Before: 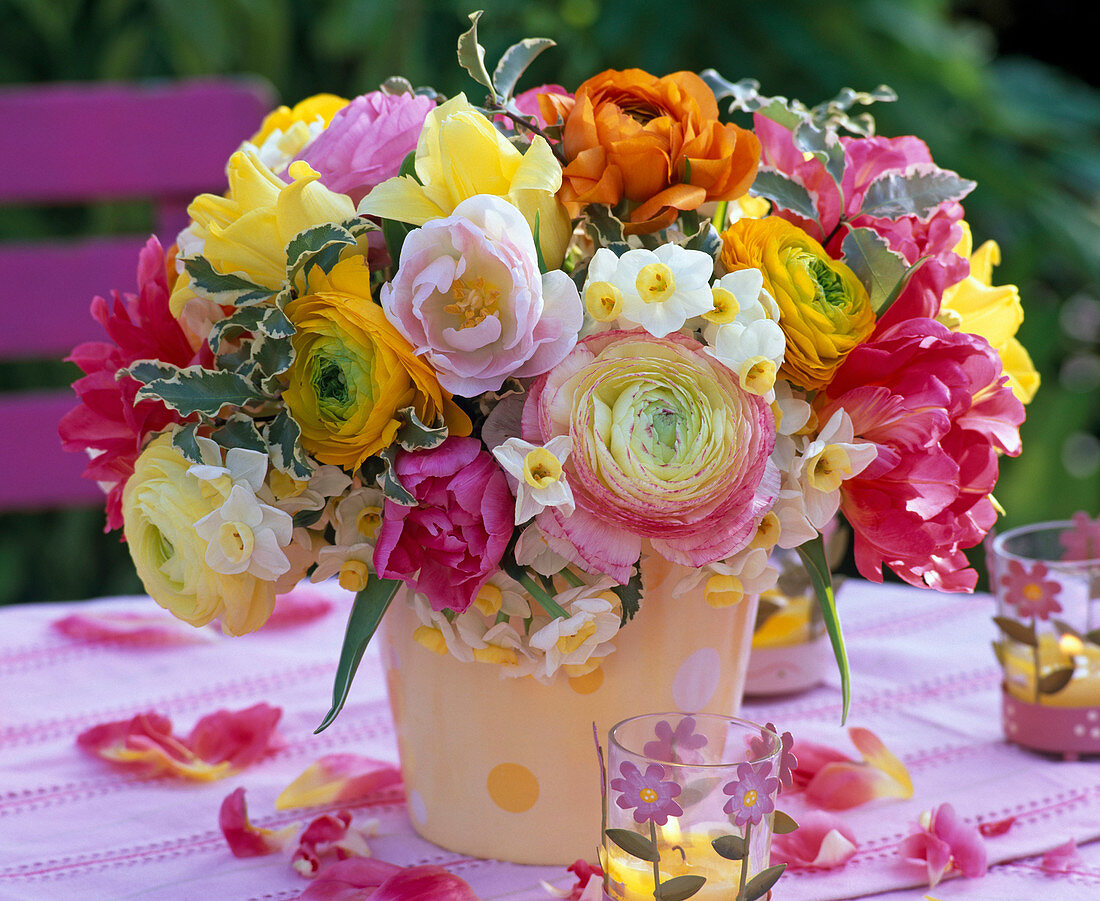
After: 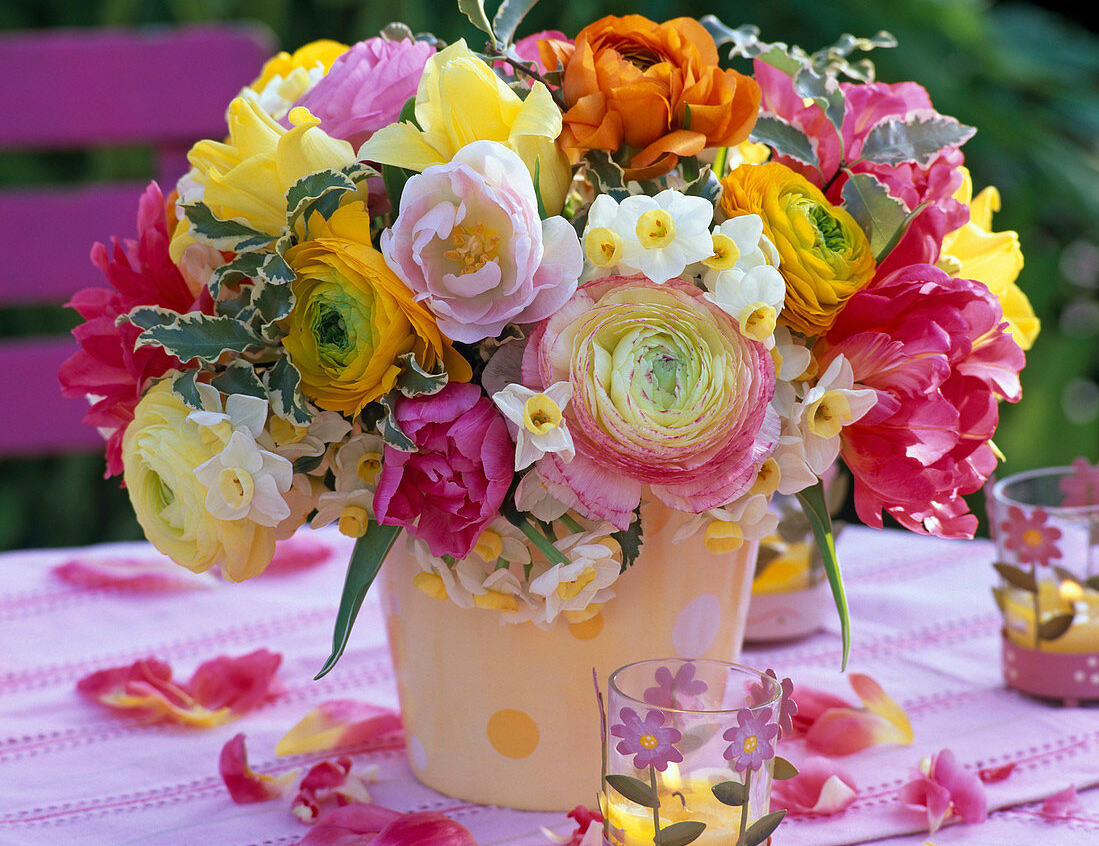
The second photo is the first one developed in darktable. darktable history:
crop and rotate: top 6.095%
